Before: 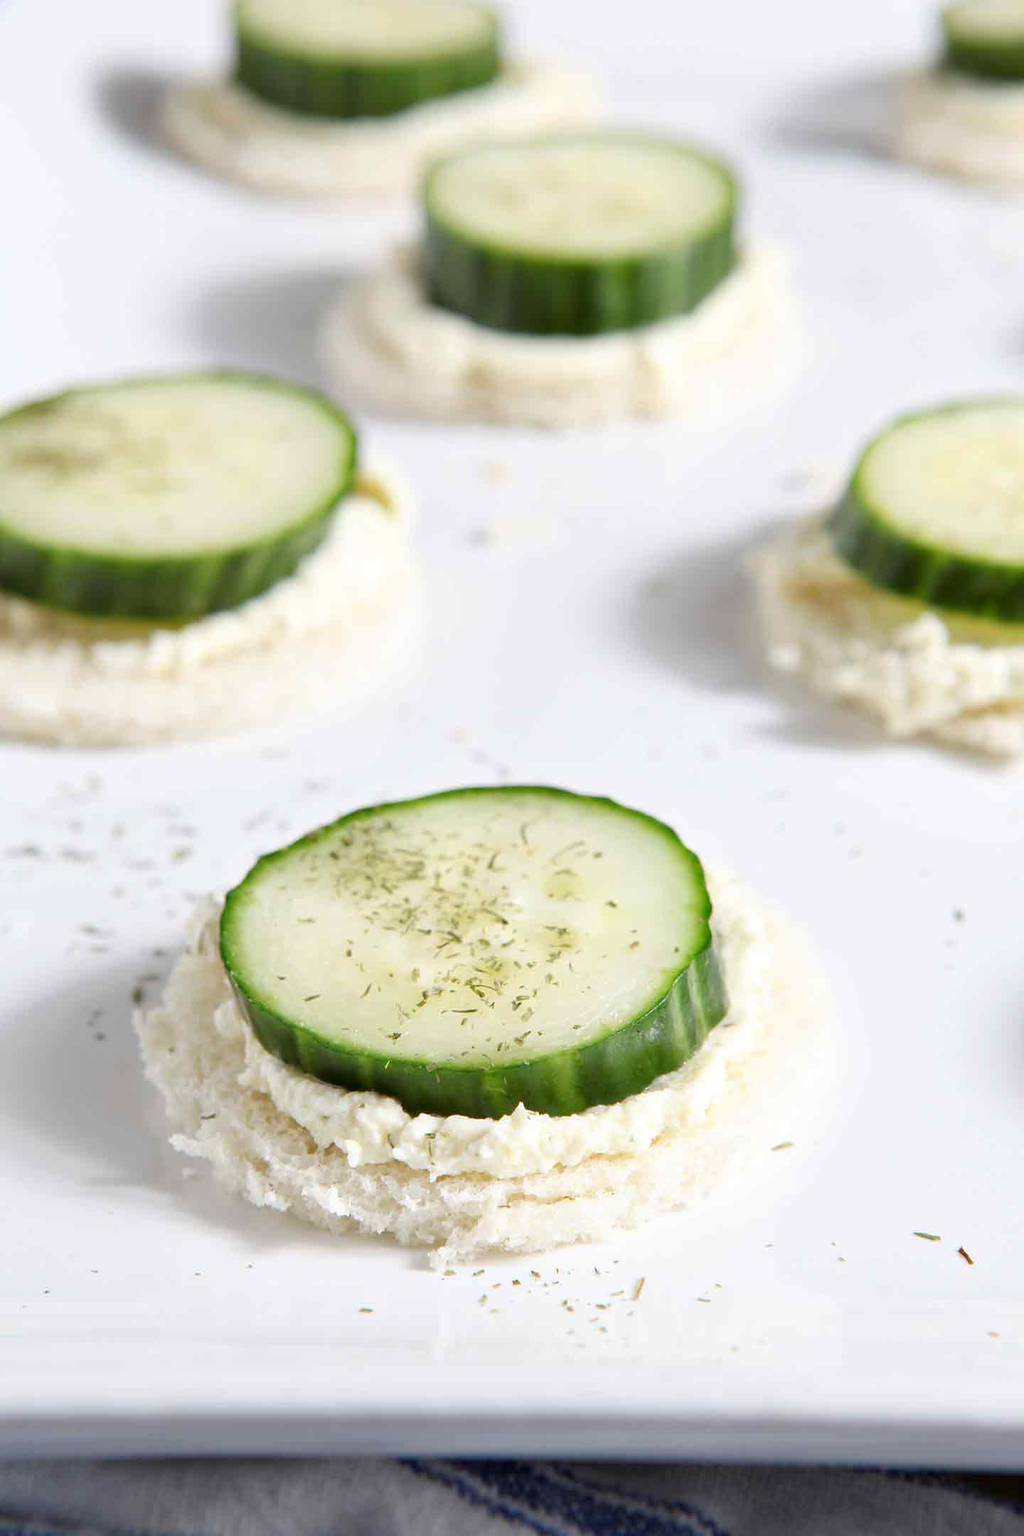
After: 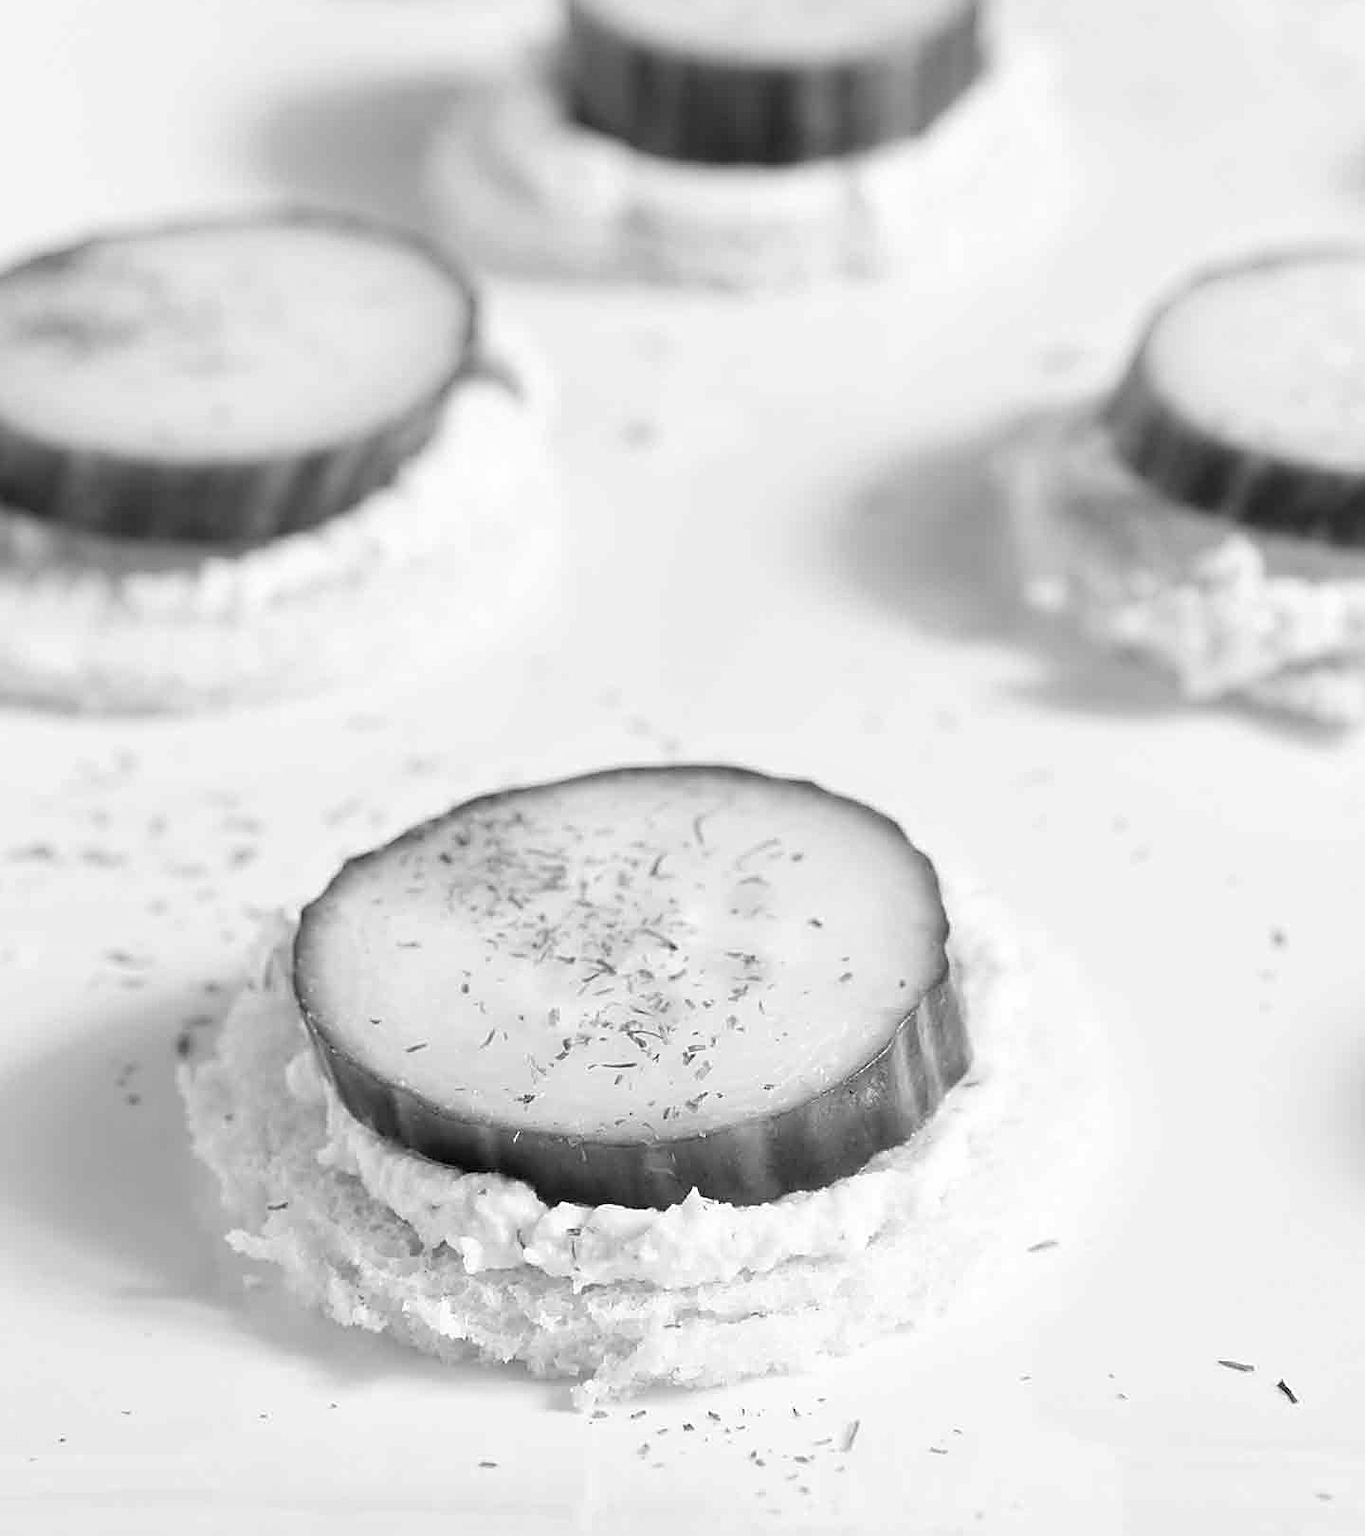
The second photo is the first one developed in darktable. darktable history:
monochrome: on, module defaults
sharpen: on, module defaults
white balance: red 0.976, blue 1.04
crop: top 13.819%, bottom 11.169%
